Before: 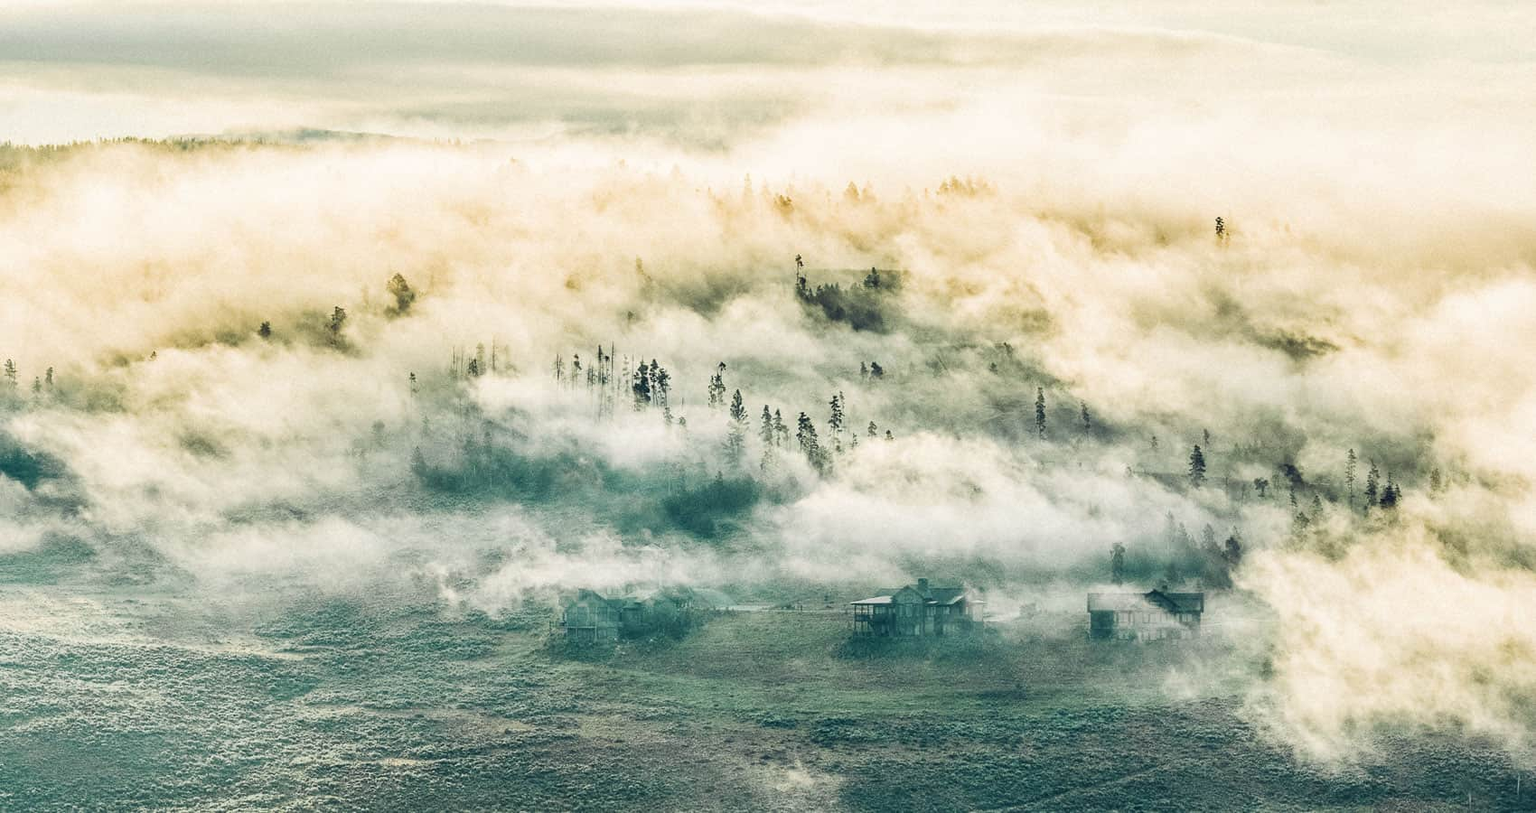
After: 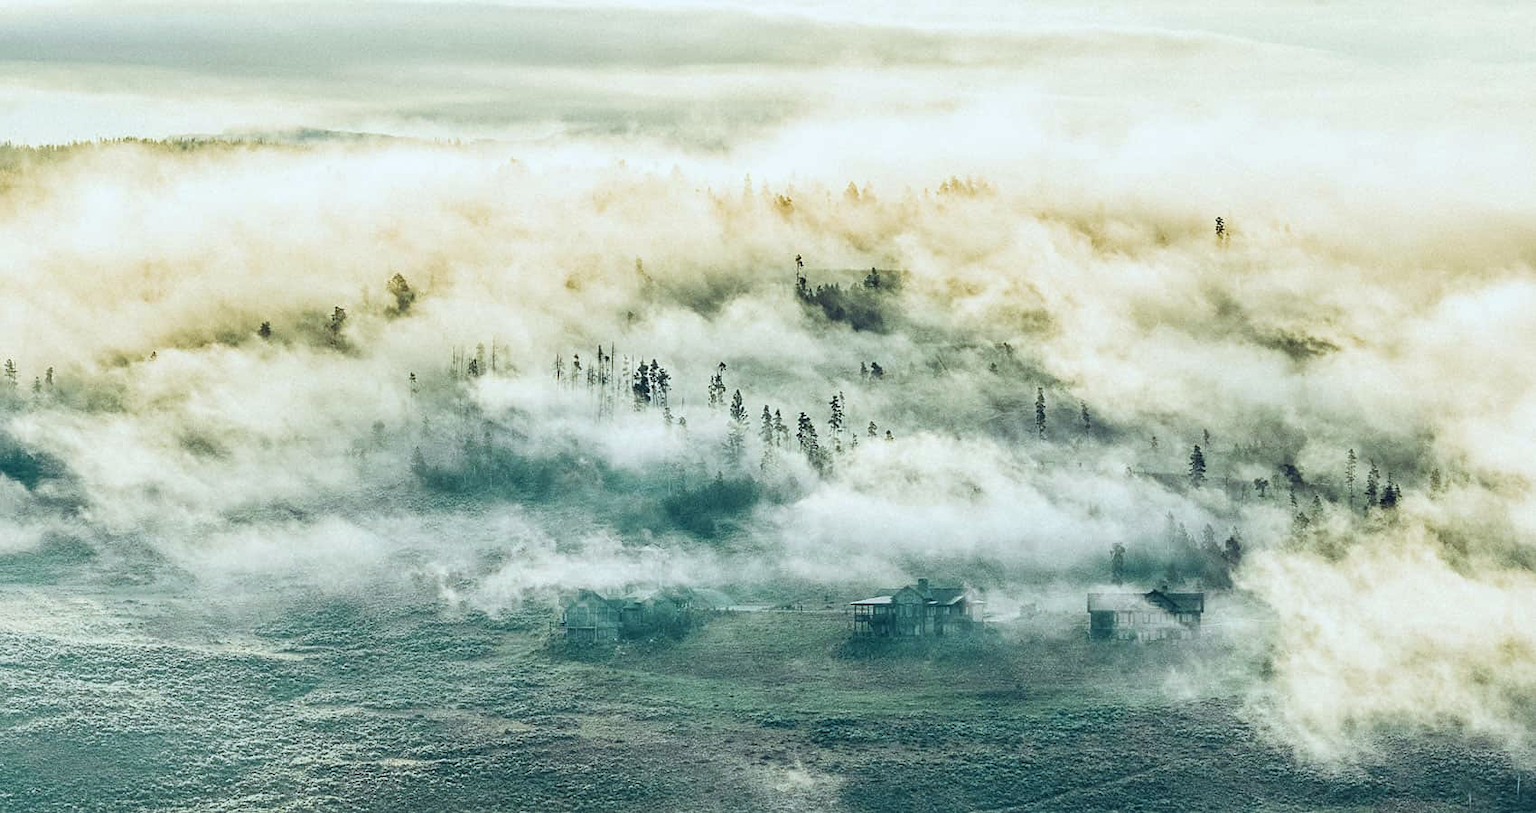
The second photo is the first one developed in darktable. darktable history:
white balance: red 0.925, blue 1.046
sharpen: amount 0.2
